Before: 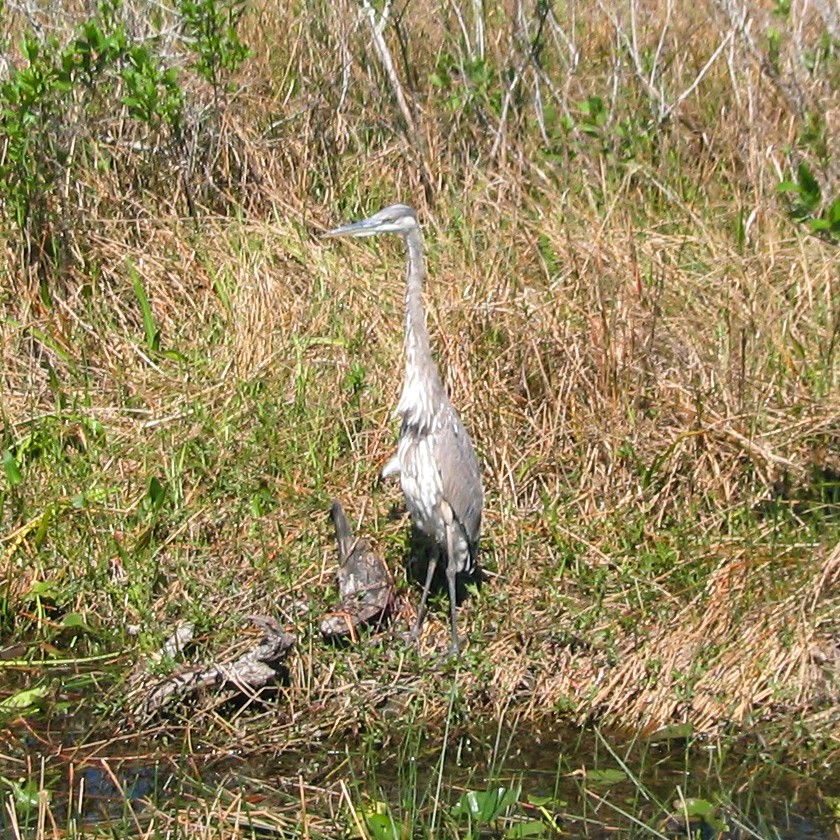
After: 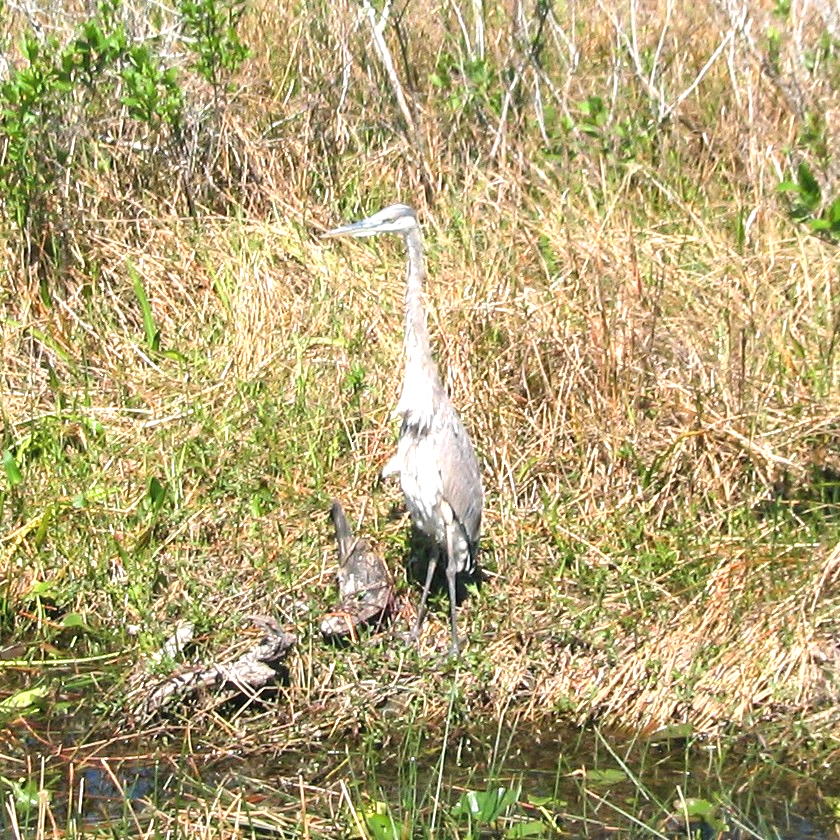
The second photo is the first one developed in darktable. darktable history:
exposure: black level correction 0, exposure 0.704 EV, compensate highlight preservation false
contrast brightness saturation: saturation -0.05
